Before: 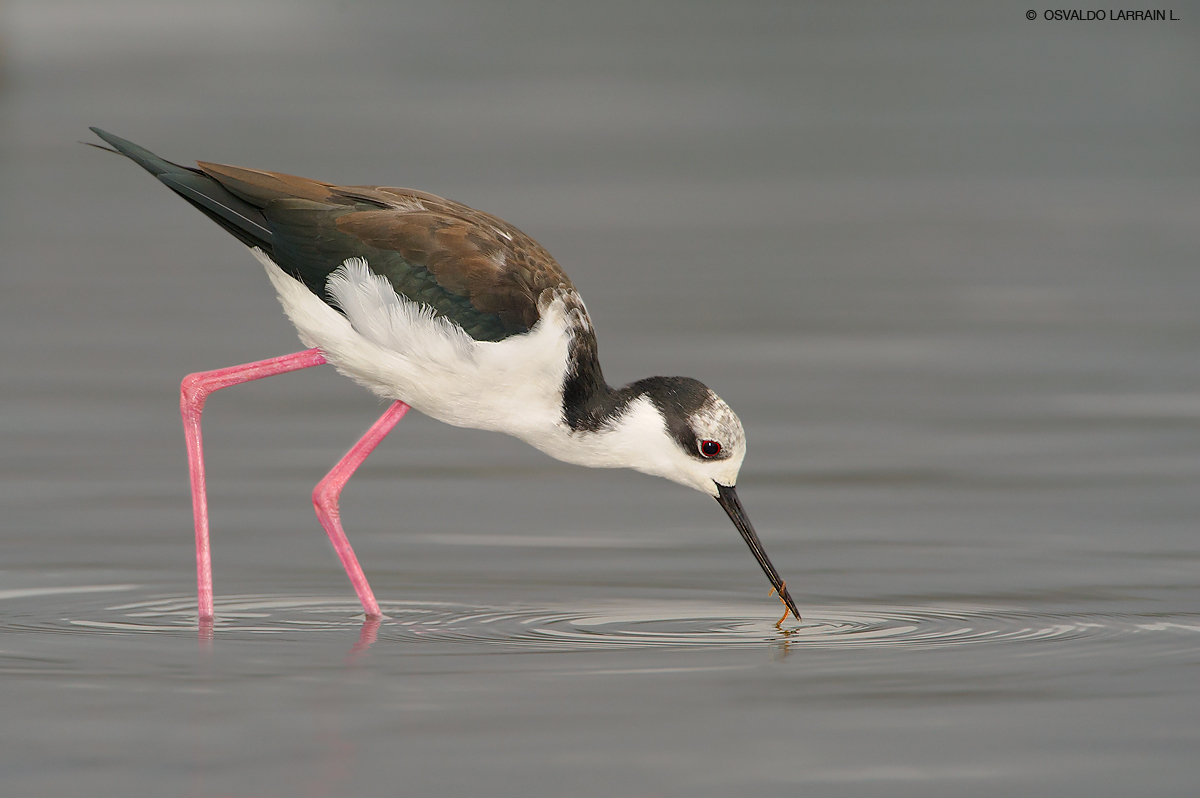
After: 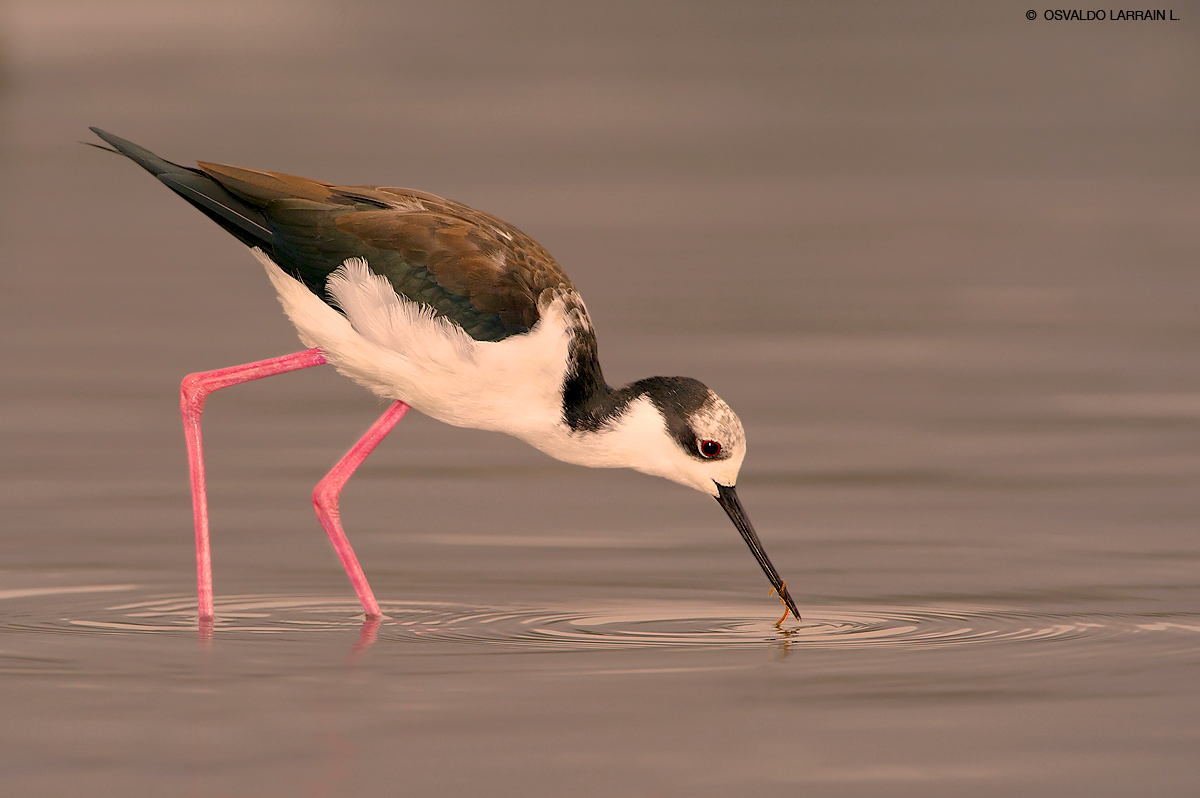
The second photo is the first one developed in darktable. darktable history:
color correction: highlights a* 17.88, highlights b* 18.79
exposure: black level correction 0.011, compensate highlight preservation false
